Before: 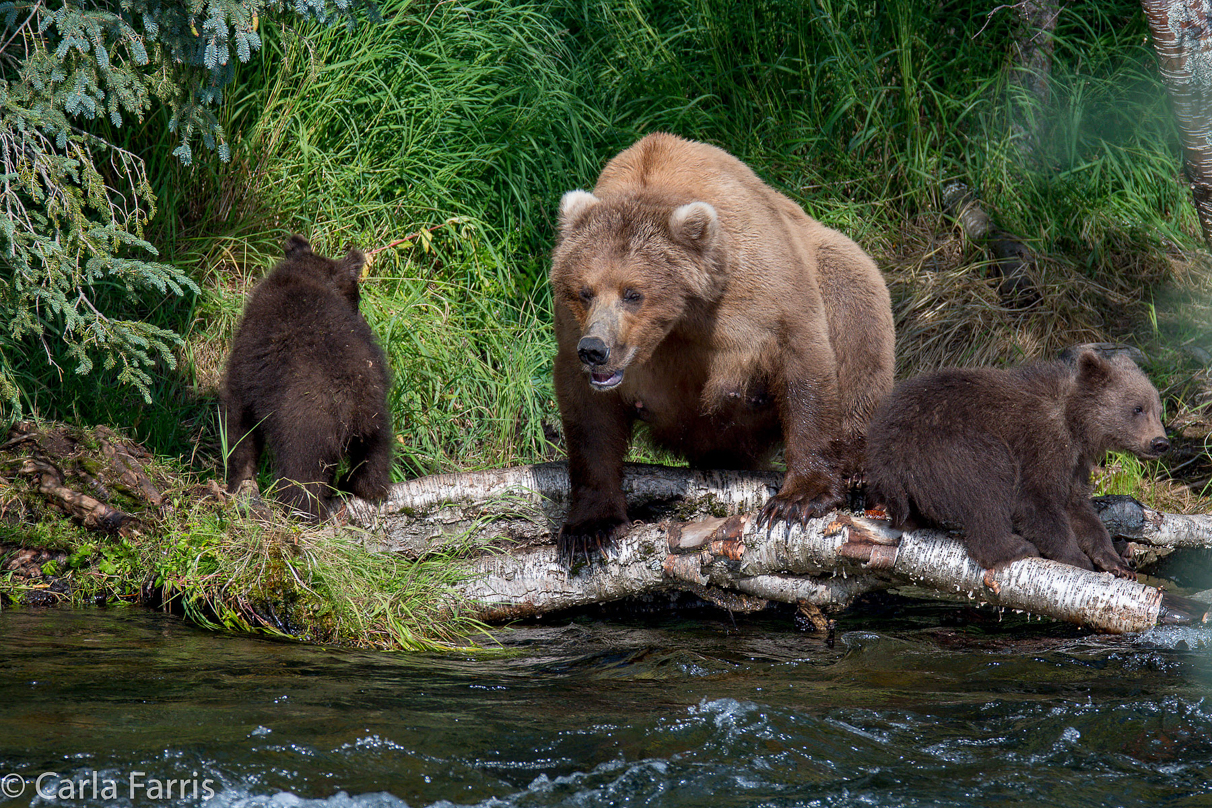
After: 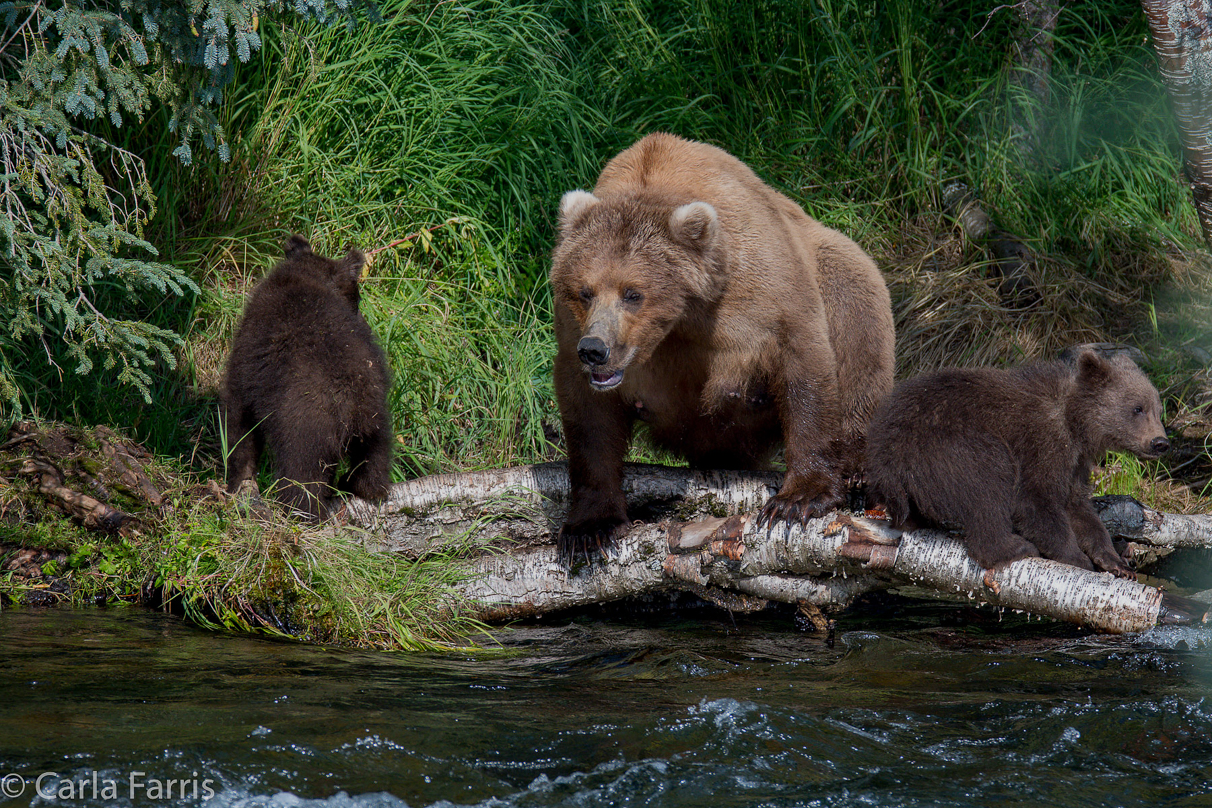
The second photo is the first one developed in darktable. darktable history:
exposure: exposure -0.438 EV, compensate highlight preservation false
